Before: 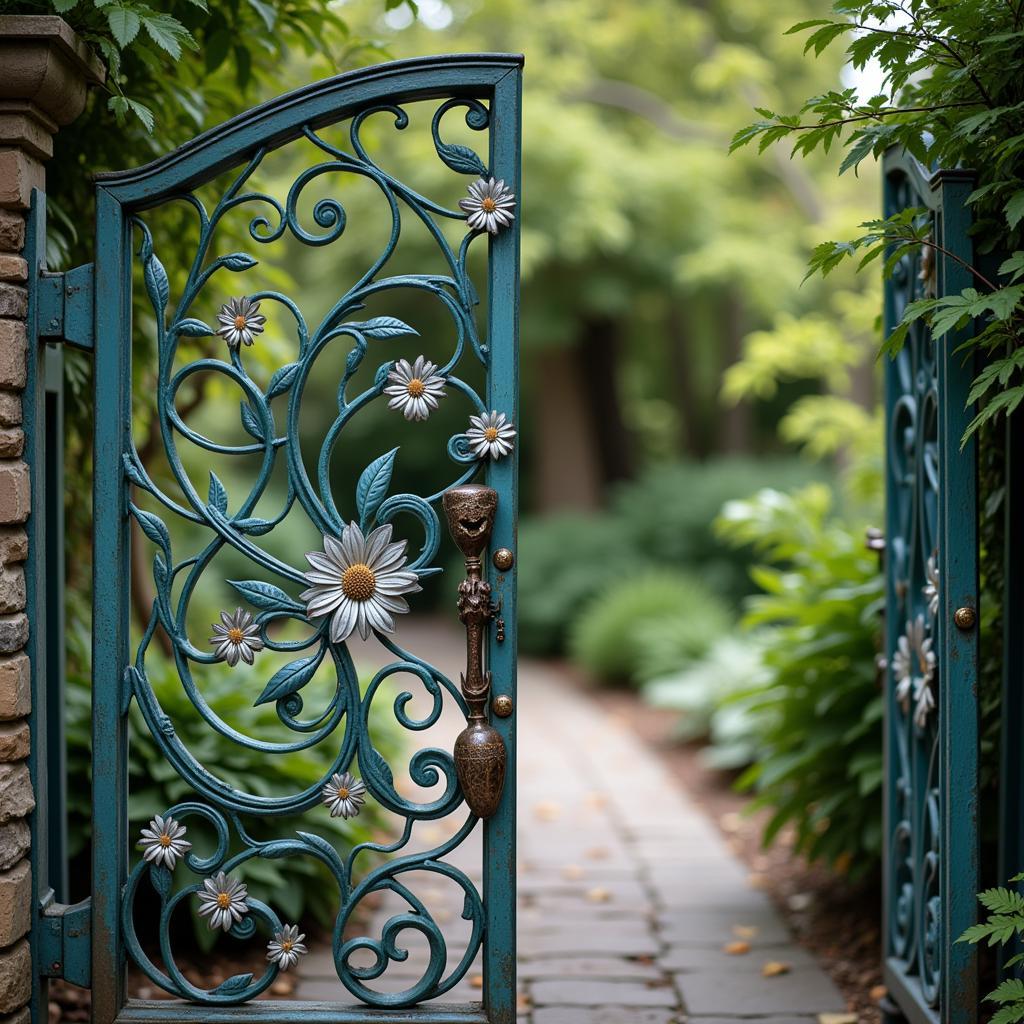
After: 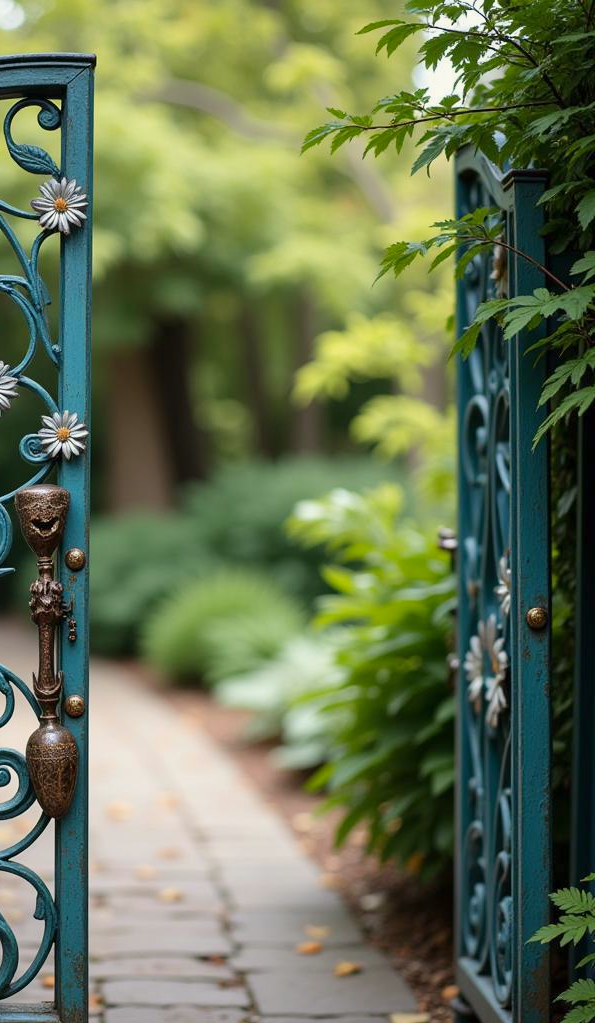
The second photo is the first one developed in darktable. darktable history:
crop: left 41.817%
tone equalizer: -8 EV -0.418 EV, -7 EV -0.417 EV, -6 EV -0.3 EV, -5 EV -0.207 EV, -3 EV 0.252 EV, -2 EV 0.341 EV, -1 EV 0.405 EV, +0 EV 0.392 EV
color balance rgb: shadows lift › luminance -20.203%, highlights gain › luminance 6.913%, highlights gain › chroma 1.897%, highlights gain › hue 87.41°, linear chroma grading › mid-tones 7.965%, perceptual saturation grading › global saturation 0.73%, contrast -19.409%
